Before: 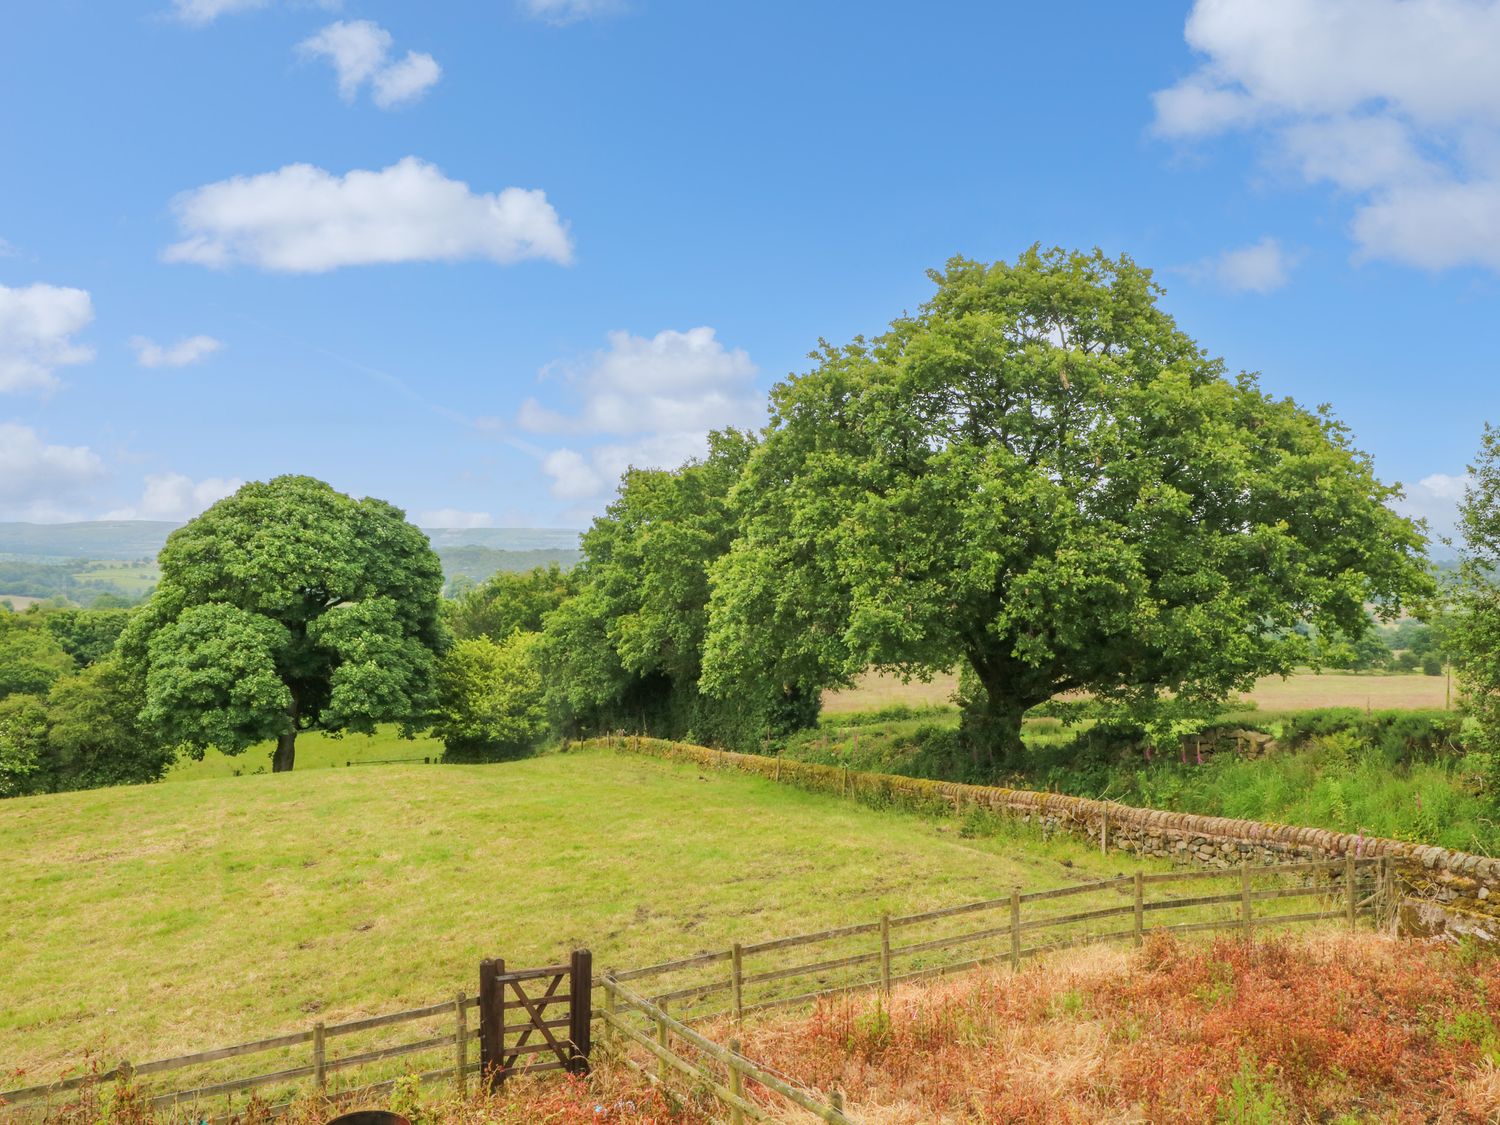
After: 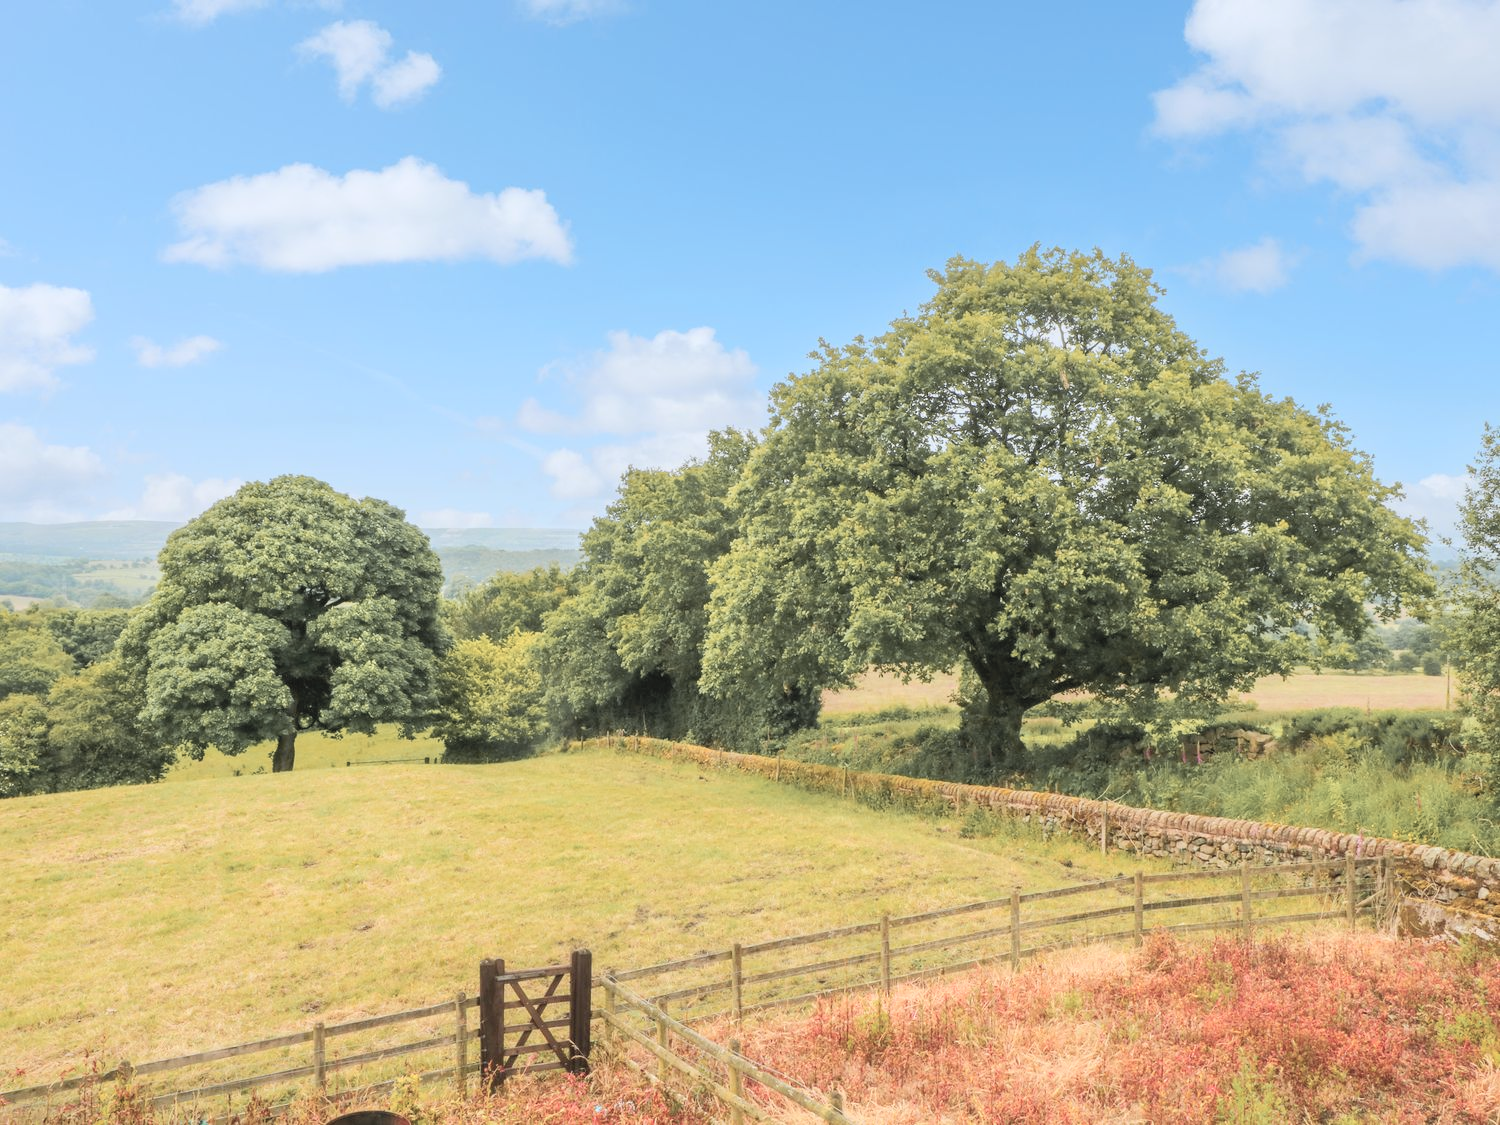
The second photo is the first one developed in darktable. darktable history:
color zones: curves: ch1 [(0.263, 0.53) (0.376, 0.287) (0.487, 0.512) (0.748, 0.547) (1, 0.513)]; ch2 [(0.262, 0.45) (0.751, 0.477)]
color correction: highlights b* -0.01, saturation 0.778
contrast brightness saturation: contrast 0.144, brightness 0.205
